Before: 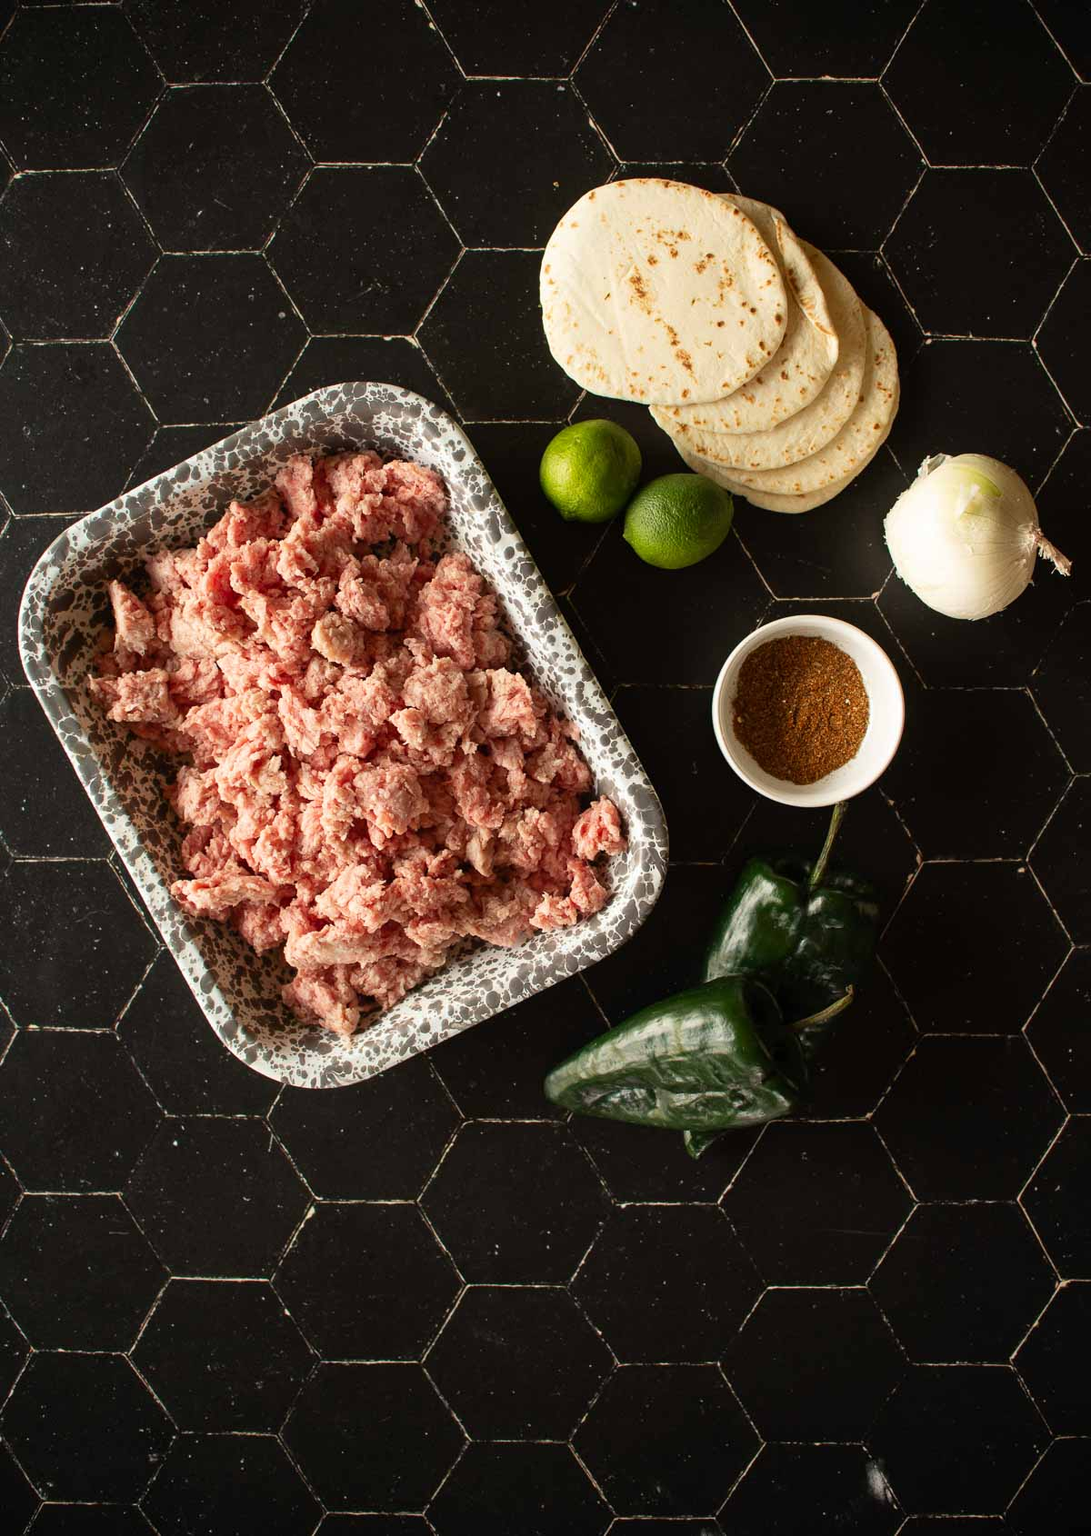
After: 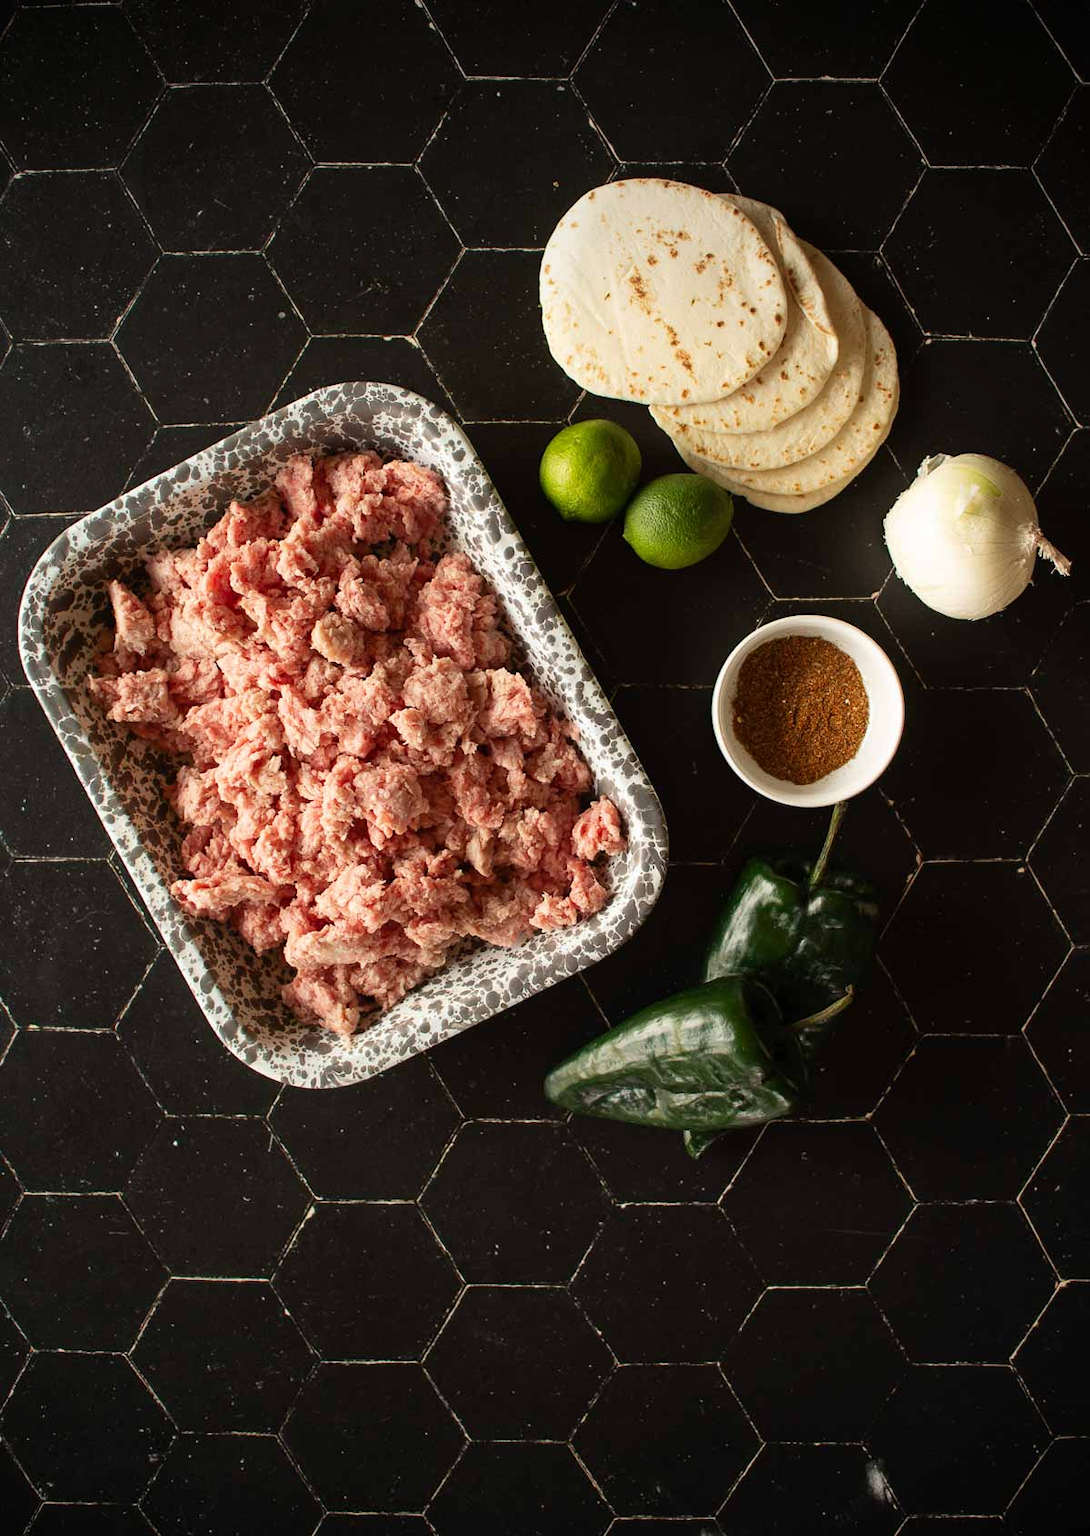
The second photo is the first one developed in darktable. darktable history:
vignetting: fall-off radius 60.46%, center (-0.029, 0.236)
